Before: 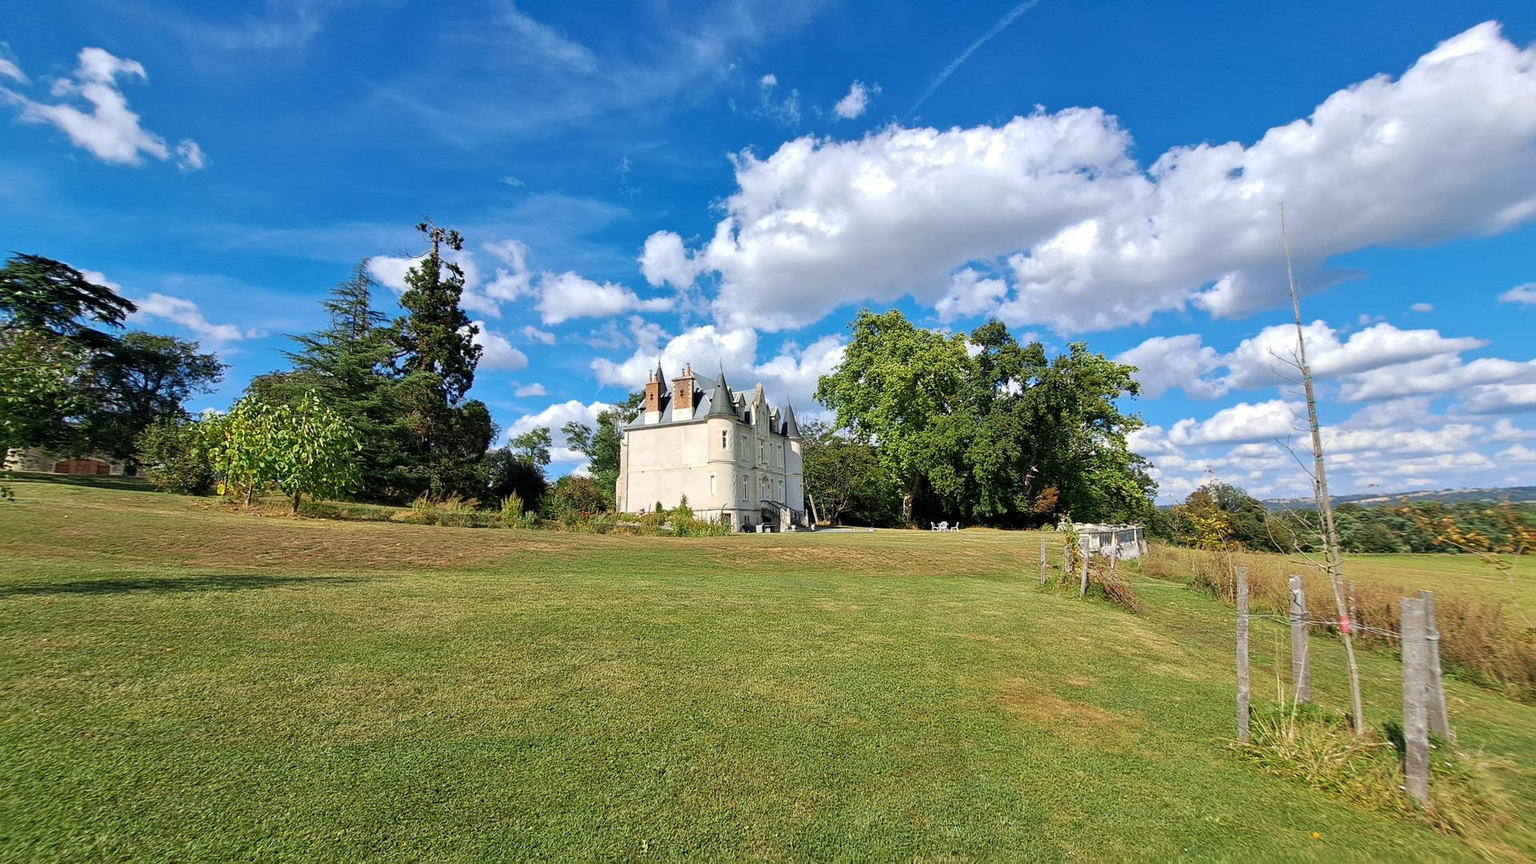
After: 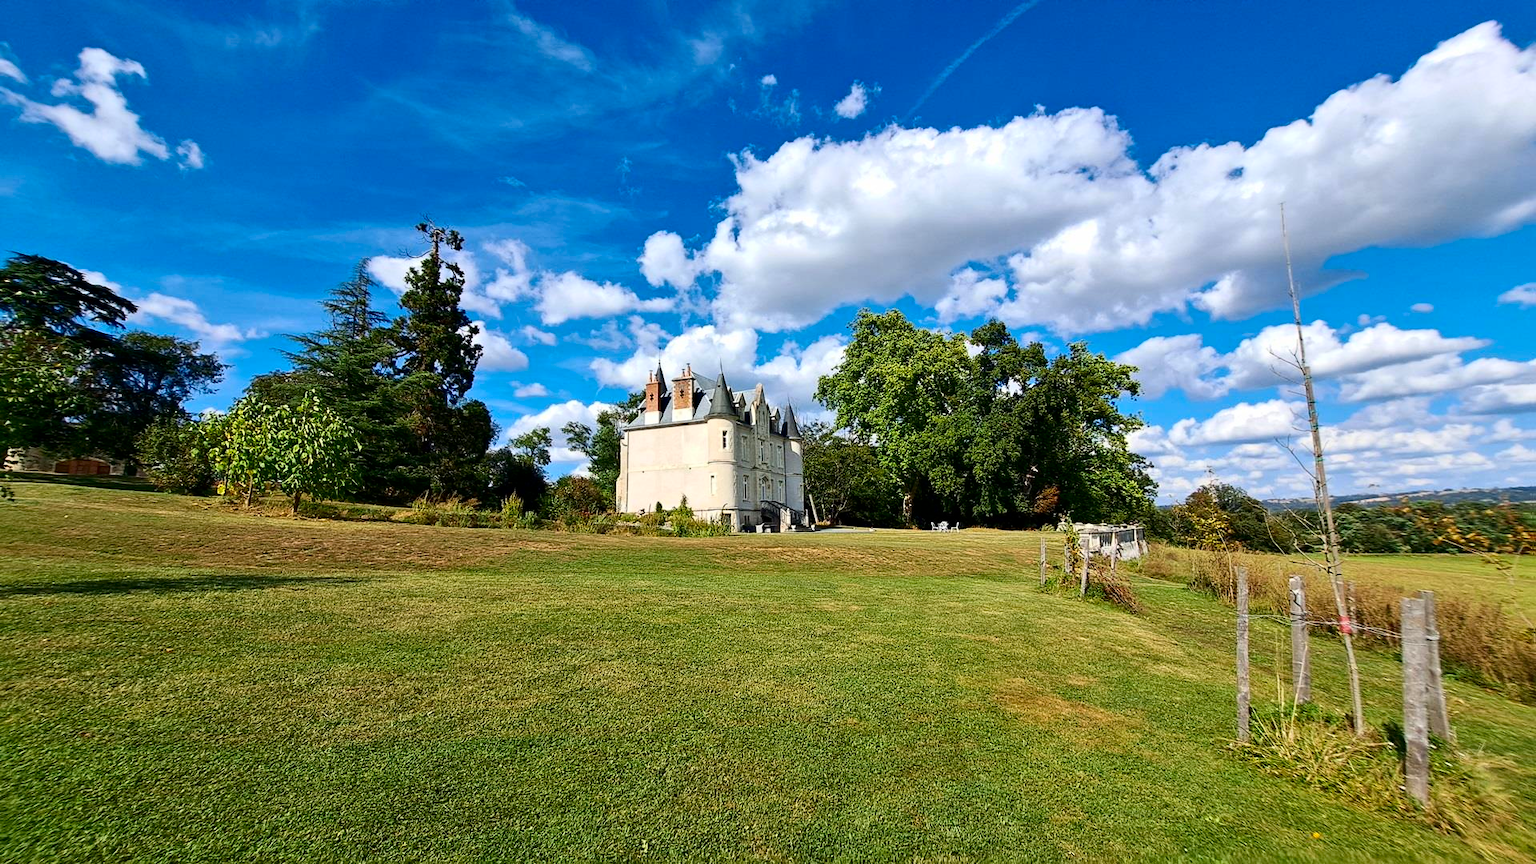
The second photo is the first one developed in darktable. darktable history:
contrast brightness saturation: contrast 0.206, brightness -0.104, saturation 0.212
